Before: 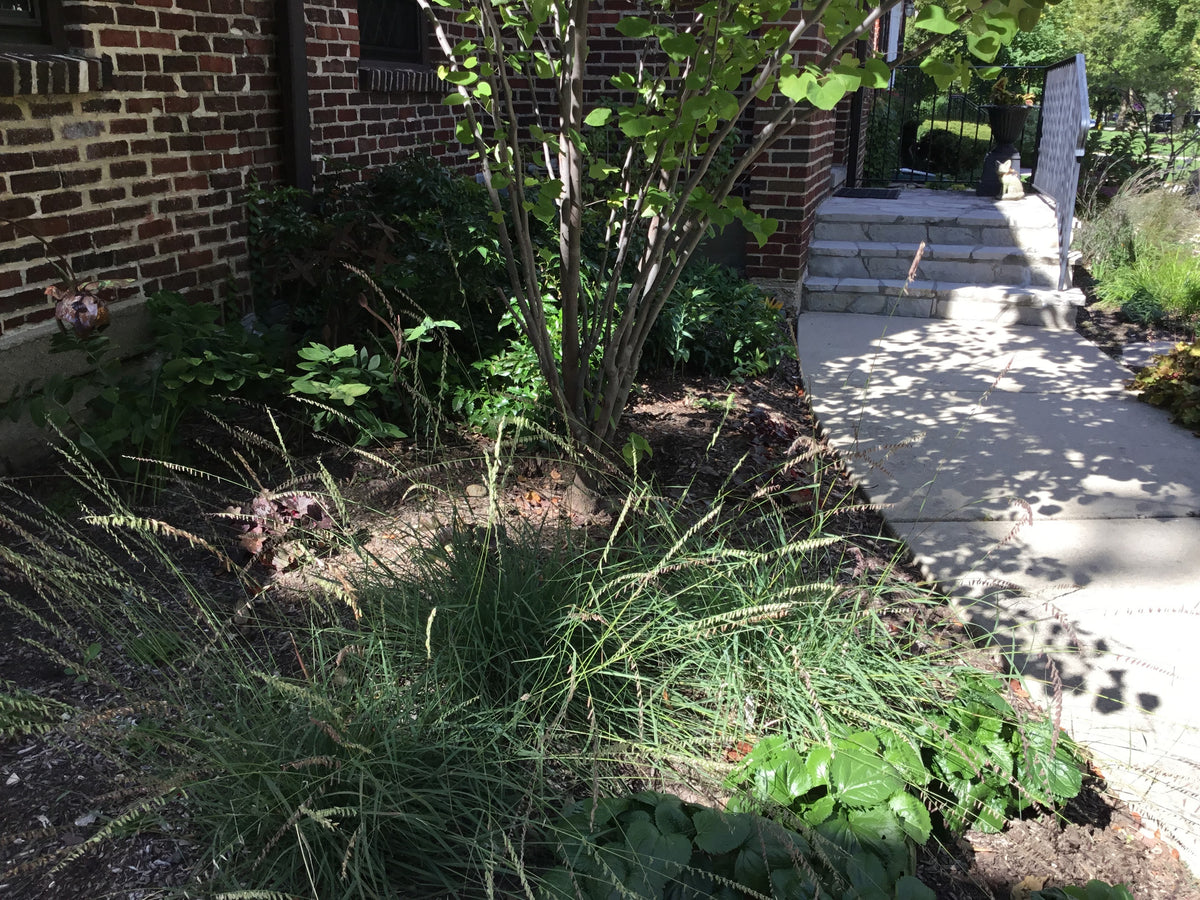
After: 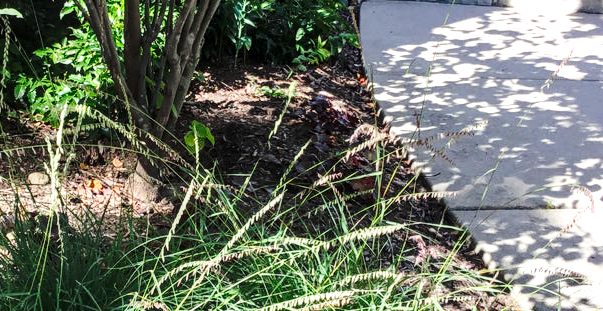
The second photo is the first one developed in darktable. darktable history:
contrast brightness saturation: contrast 0.036, saturation 0.165
crop: left 36.55%, top 34.776%, right 13.134%, bottom 30.569%
base curve: curves: ch0 [(0, 0) (0.036, 0.037) (0.121, 0.228) (0.46, 0.76) (0.859, 0.983) (1, 1)], preserve colors none
local contrast: detail 130%
